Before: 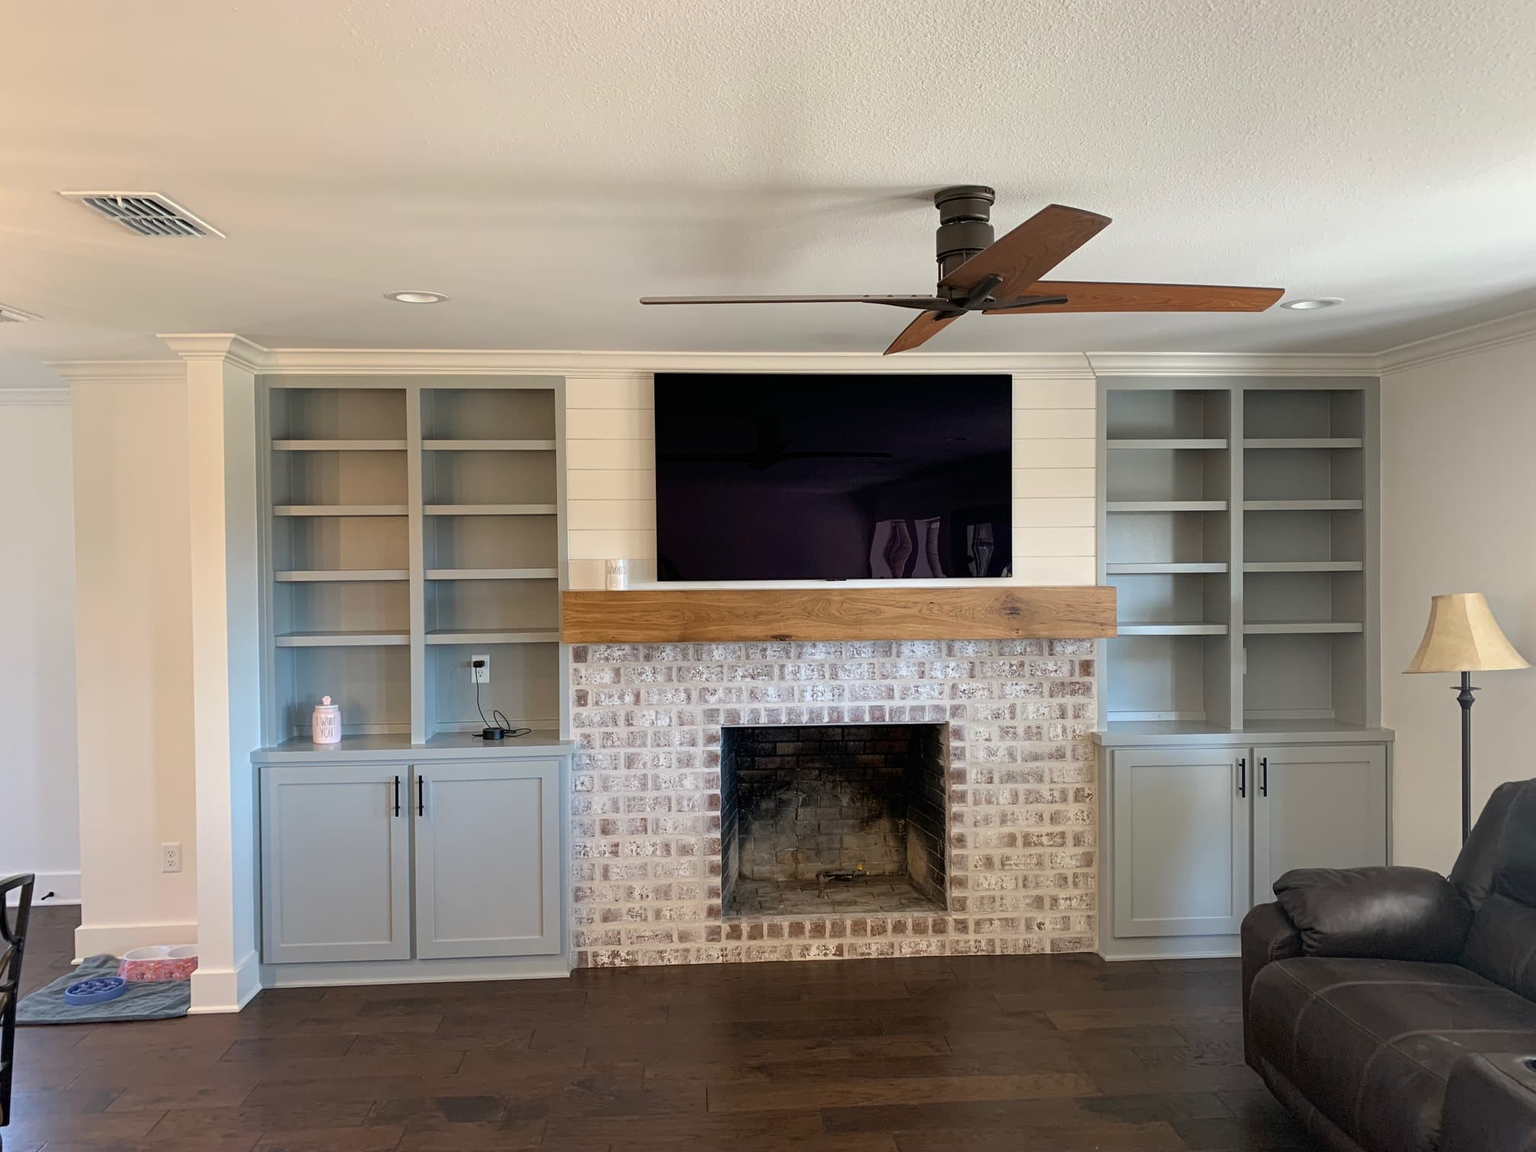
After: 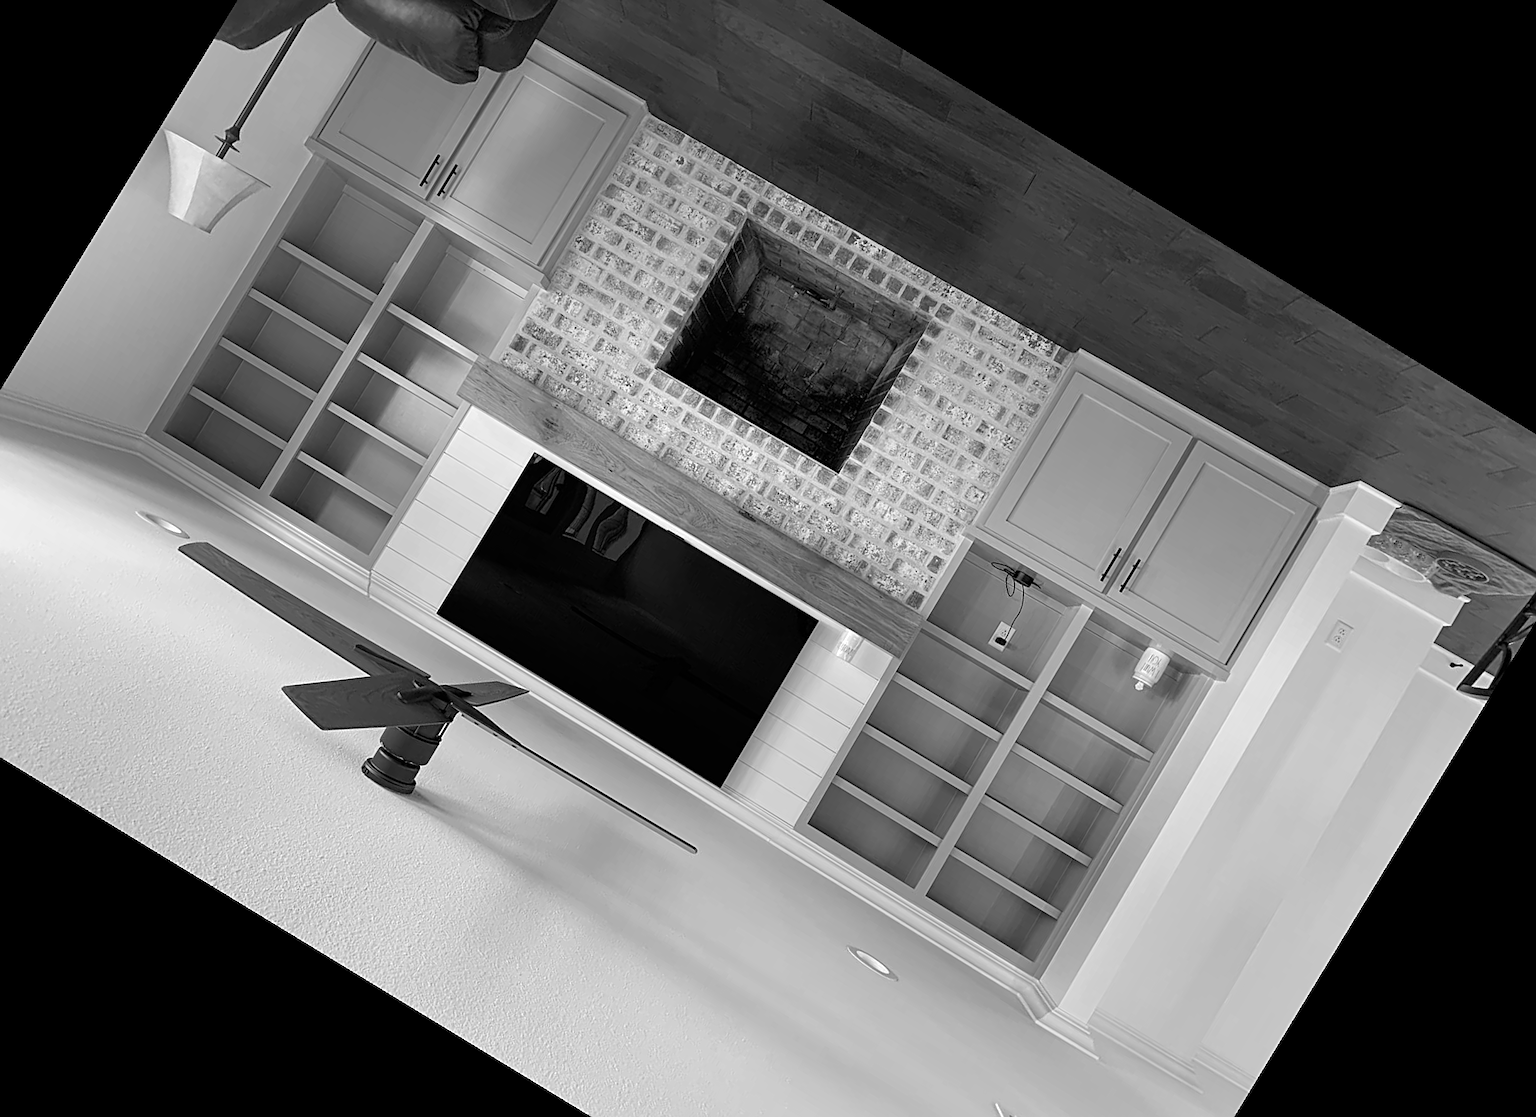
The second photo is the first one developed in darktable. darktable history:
crop and rotate: angle 148.68°, left 9.111%, top 15.603%, right 4.588%, bottom 17.041%
monochrome: a 32, b 64, size 2.3
sharpen: on, module defaults
white balance: red 0.948, green 1.02, blue 1.176
color balance: contrast 6.48%, output saturation 113.3%
base curve: curves: ch0 [(0, 0) (0.297, 0.298) (1, 1)], preserve colors none
